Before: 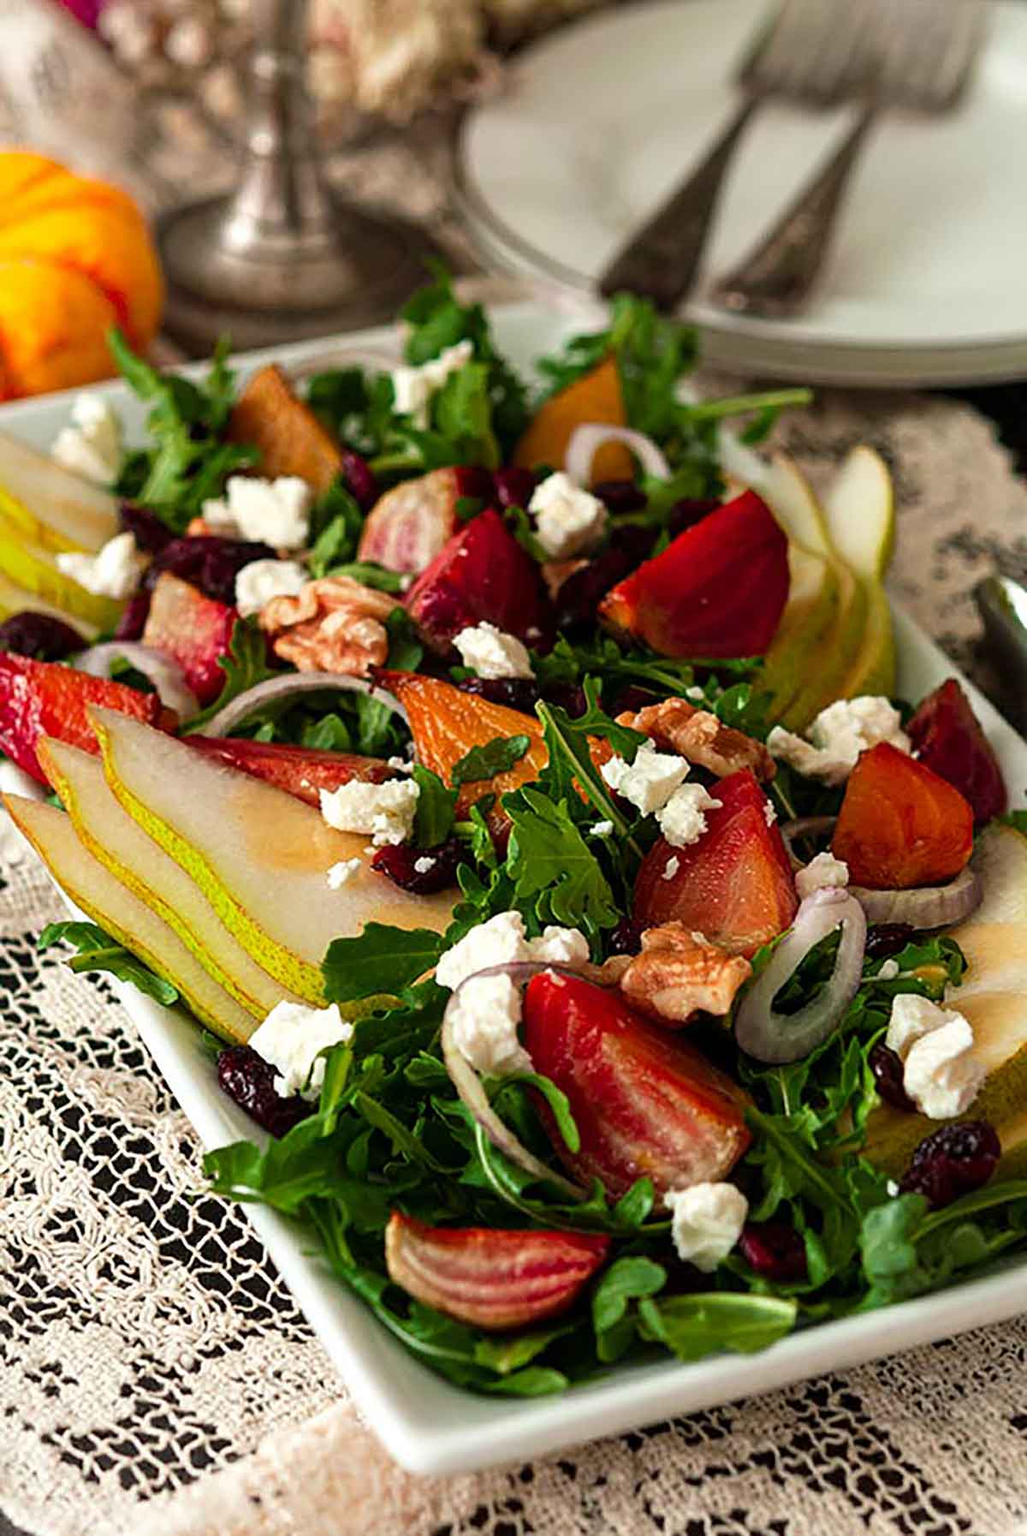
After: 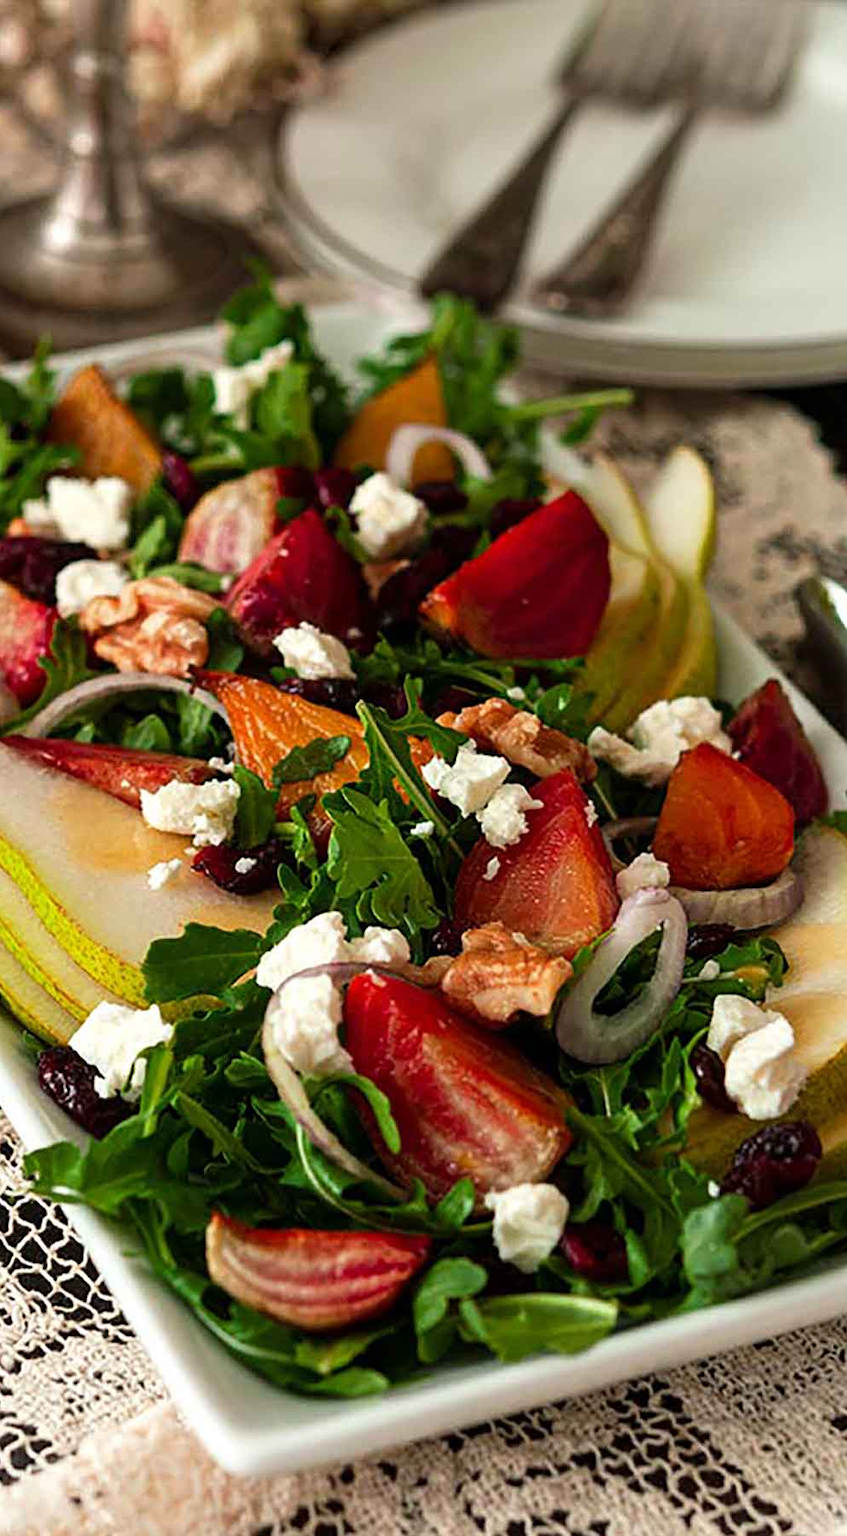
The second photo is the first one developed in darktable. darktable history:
crop: left 17.554%, bottom 0.037%
